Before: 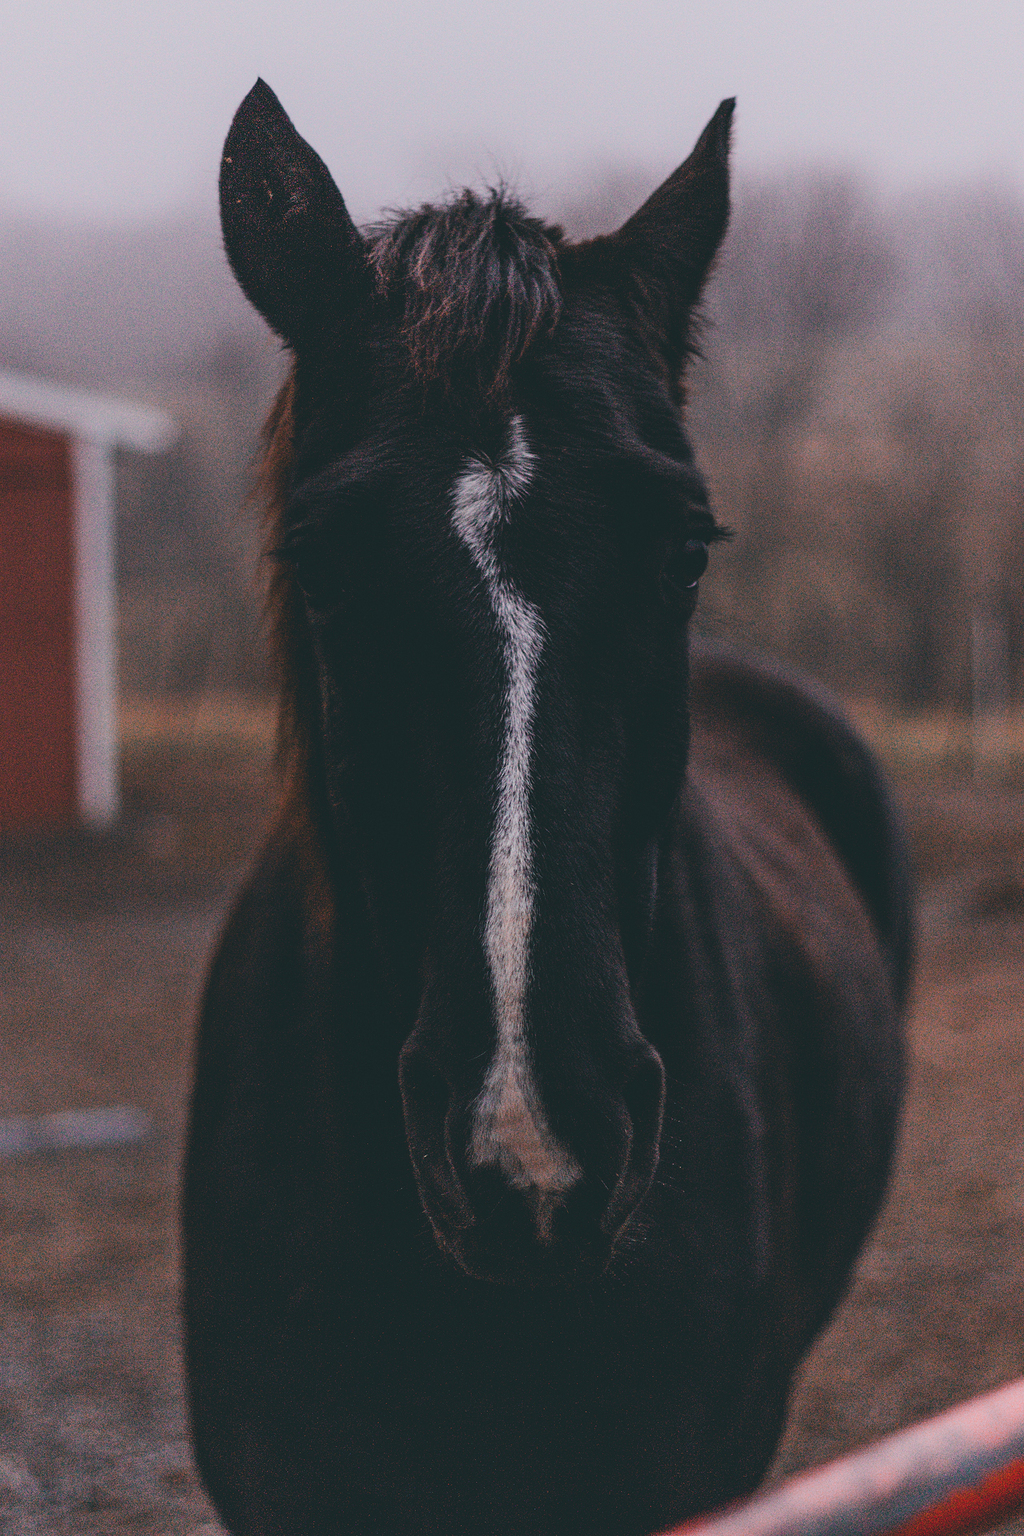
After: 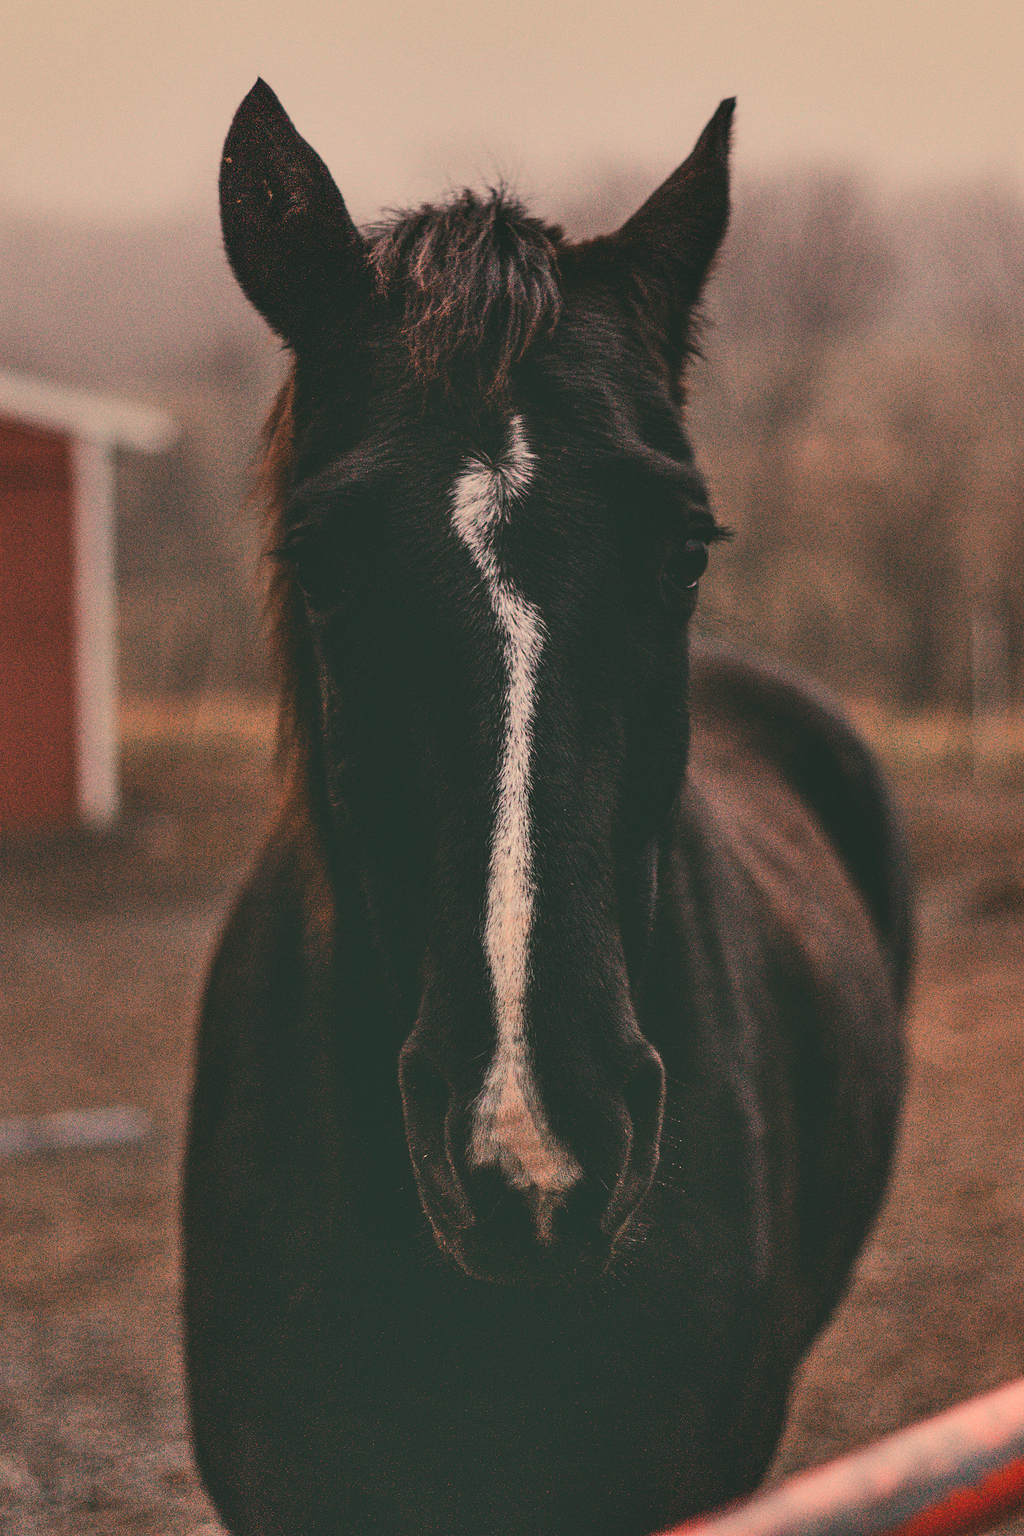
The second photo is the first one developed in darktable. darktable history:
white balance: red 1.123, blue 0.83
shadows and highlights: low approximation 0.01, soften with gaussian
